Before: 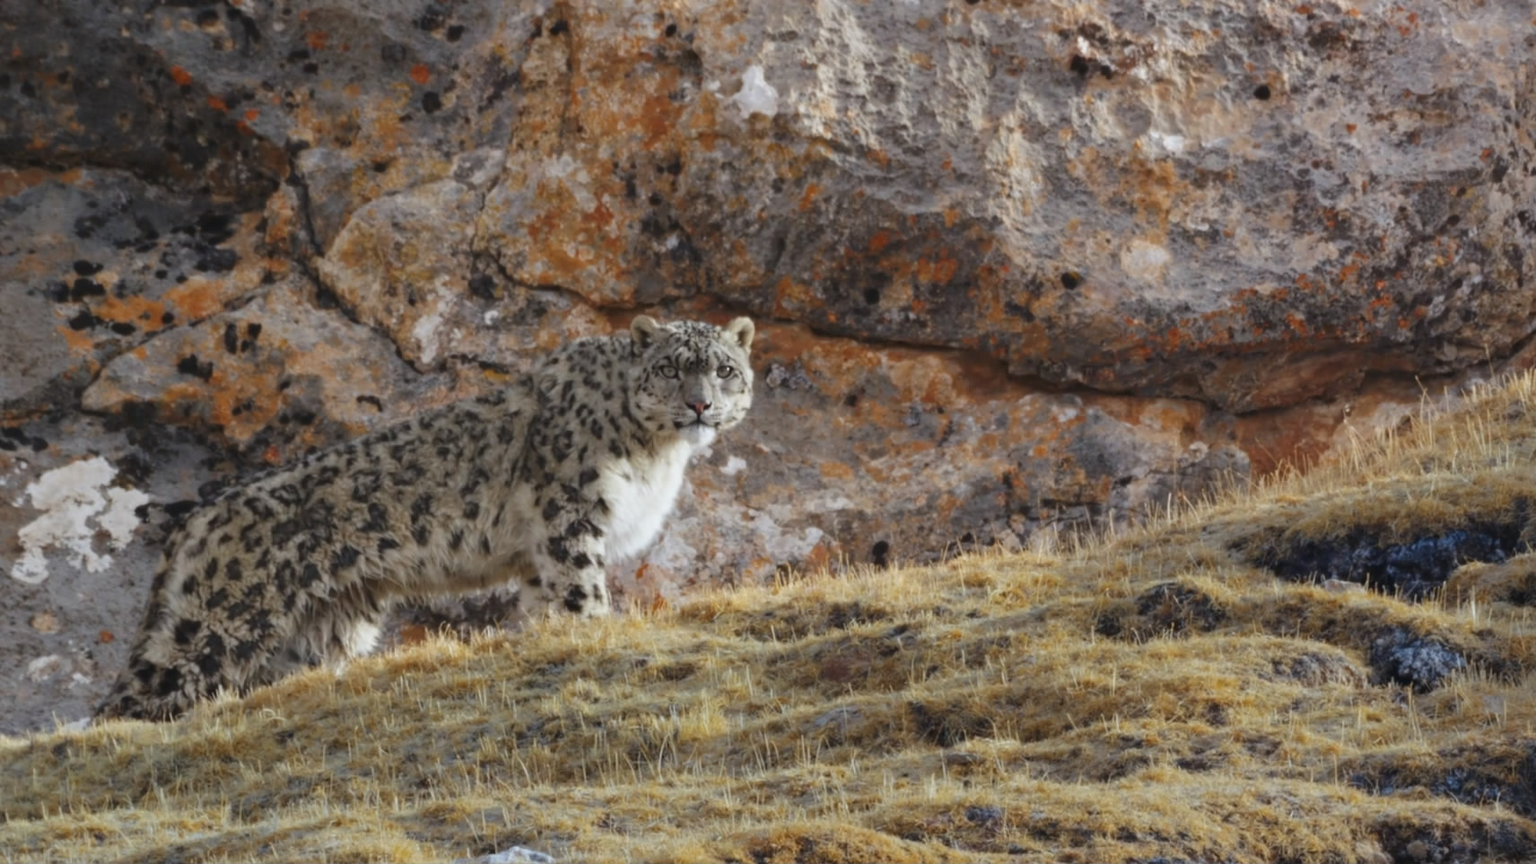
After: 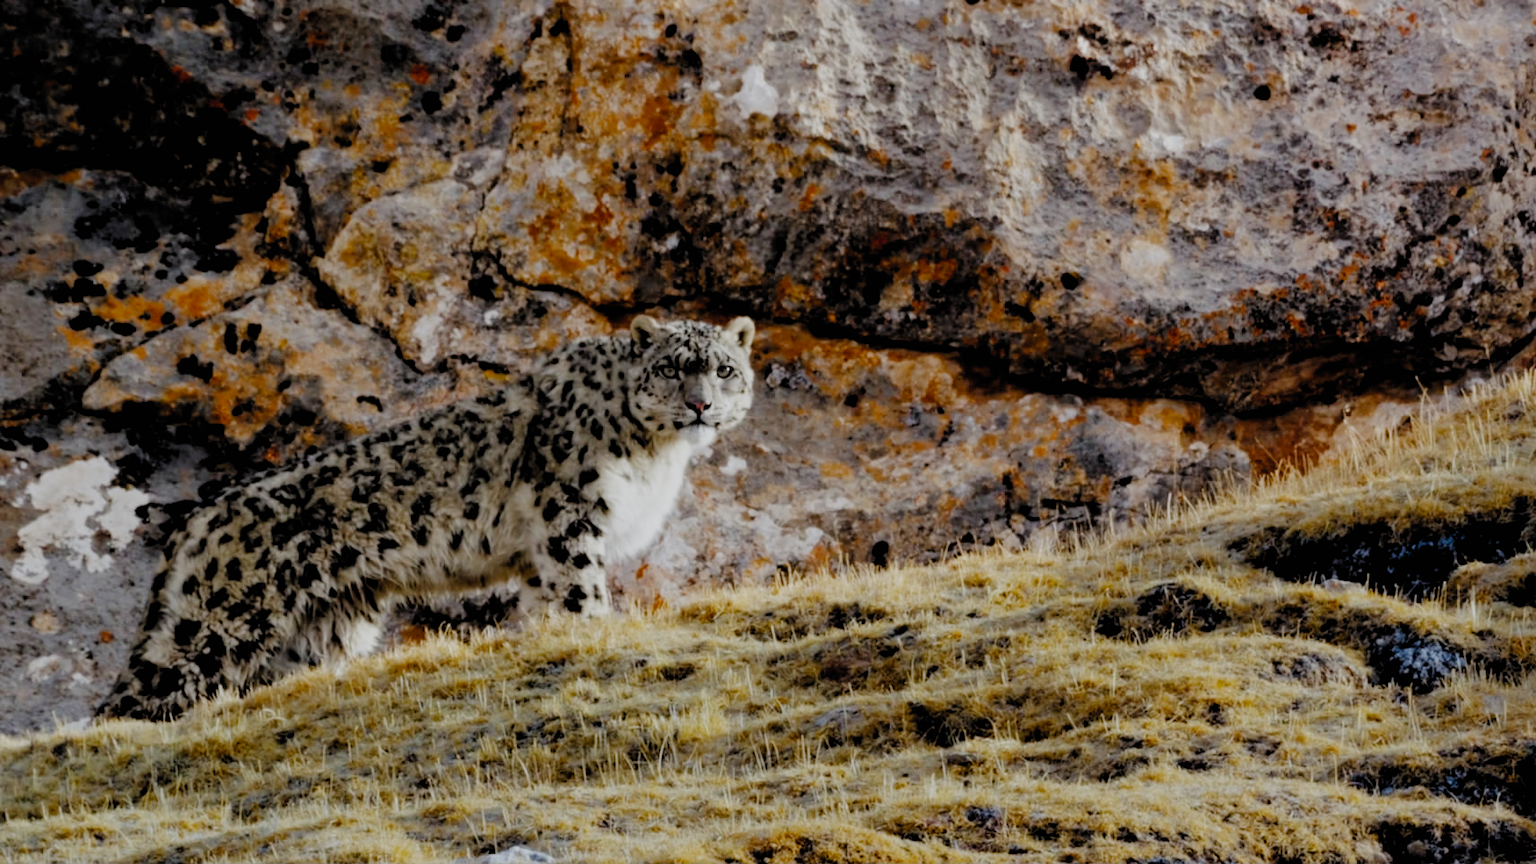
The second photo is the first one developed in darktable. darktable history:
shadows and highlights: shadows 12, white point adjustment 1.2, soften with gaussian
filmic rgb: black relative exposure -2.85 EV, white relative exposure 4.56 EV, hardness 1.77, contrast 1.25, preserve chrominance no, color science v5 (2021)
